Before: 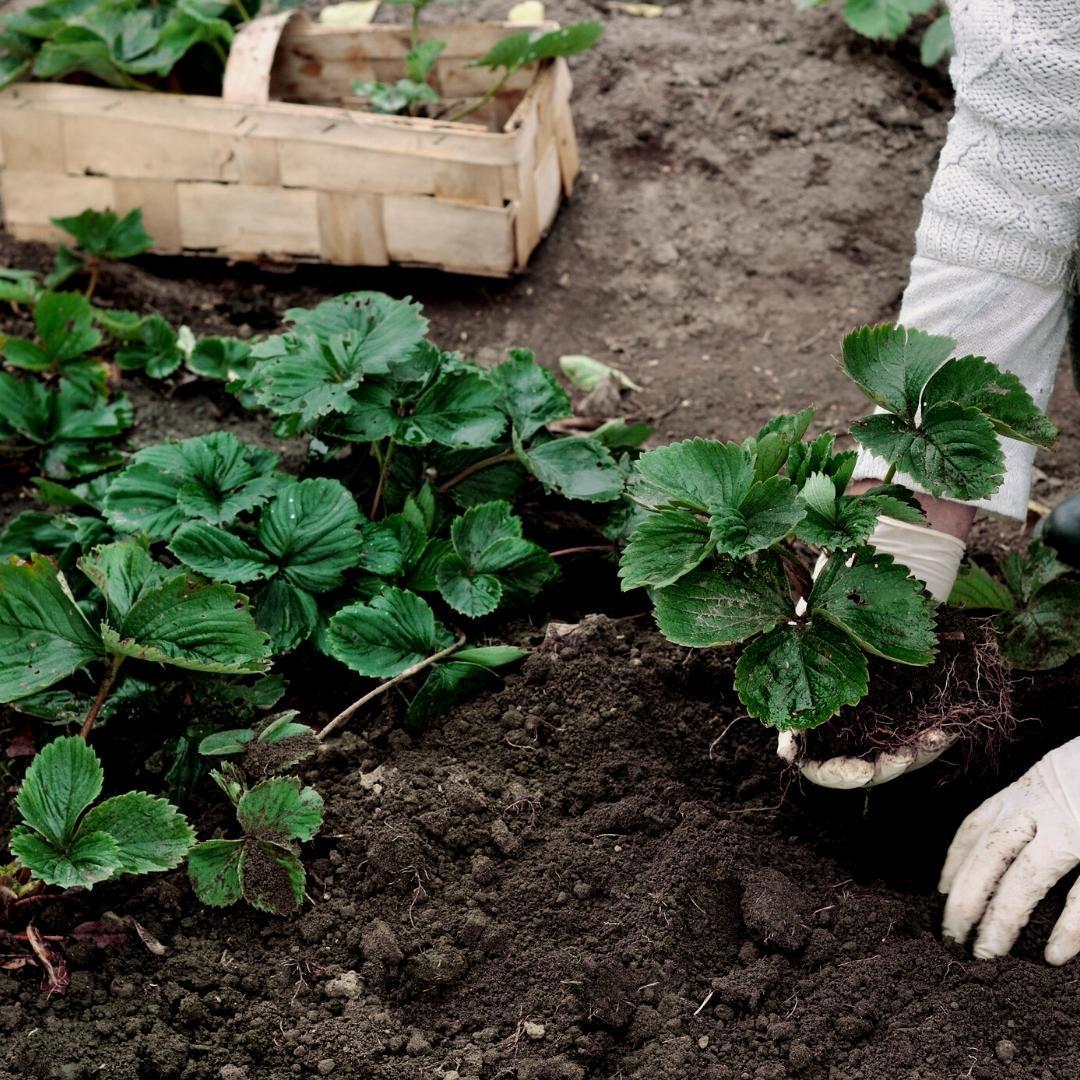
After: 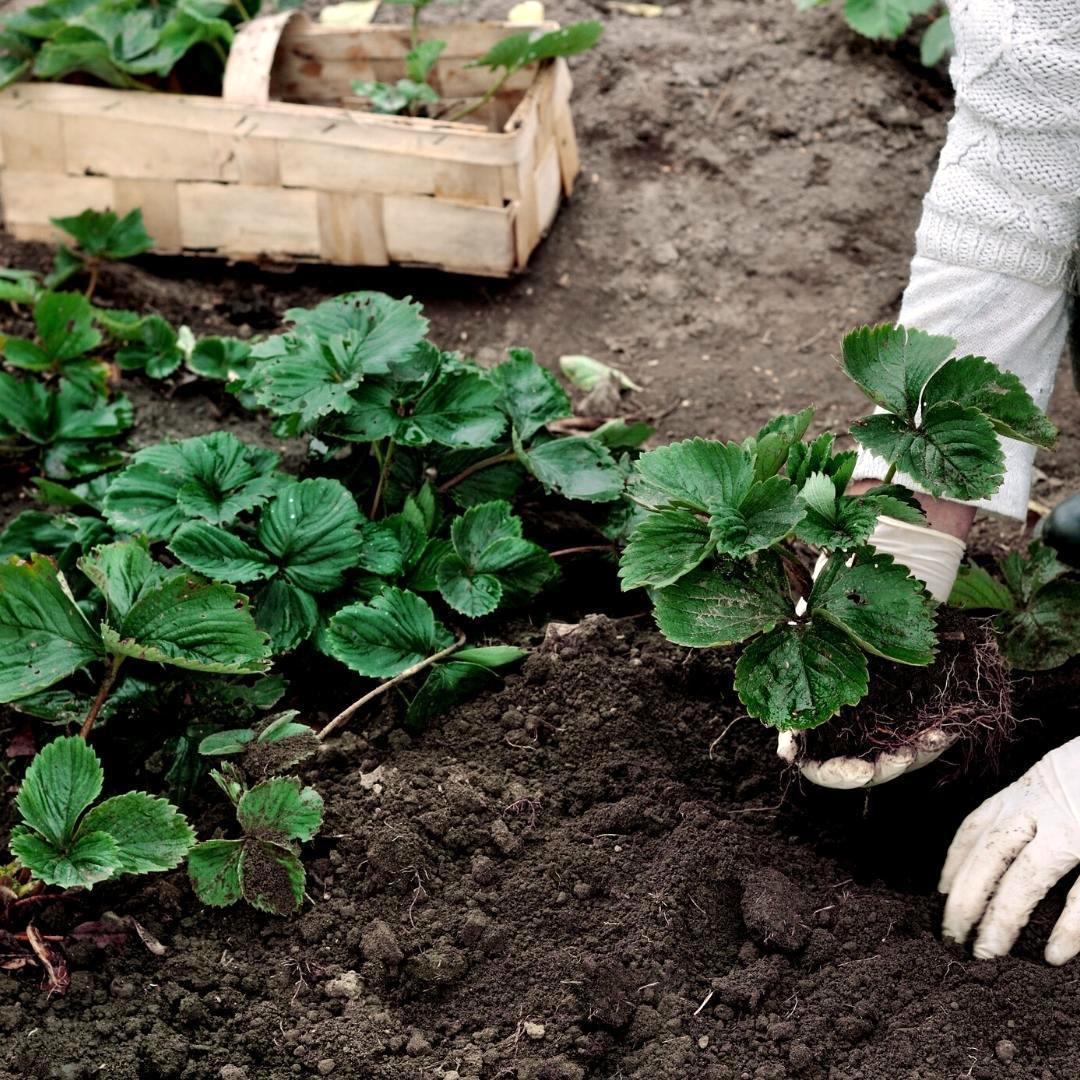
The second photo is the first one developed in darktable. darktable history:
exposure: exposure 0.295 EV, compensate exposure bias true, compensate highlight preservation false
